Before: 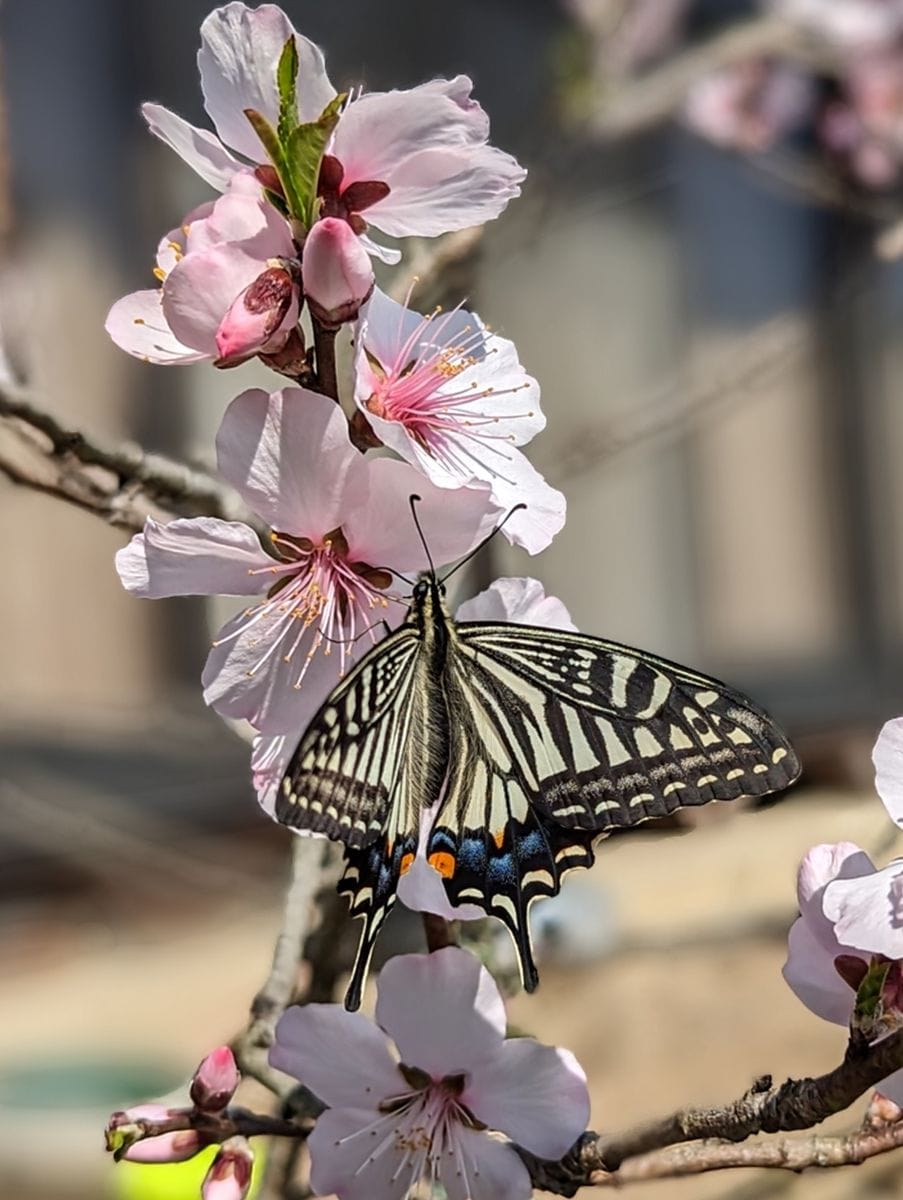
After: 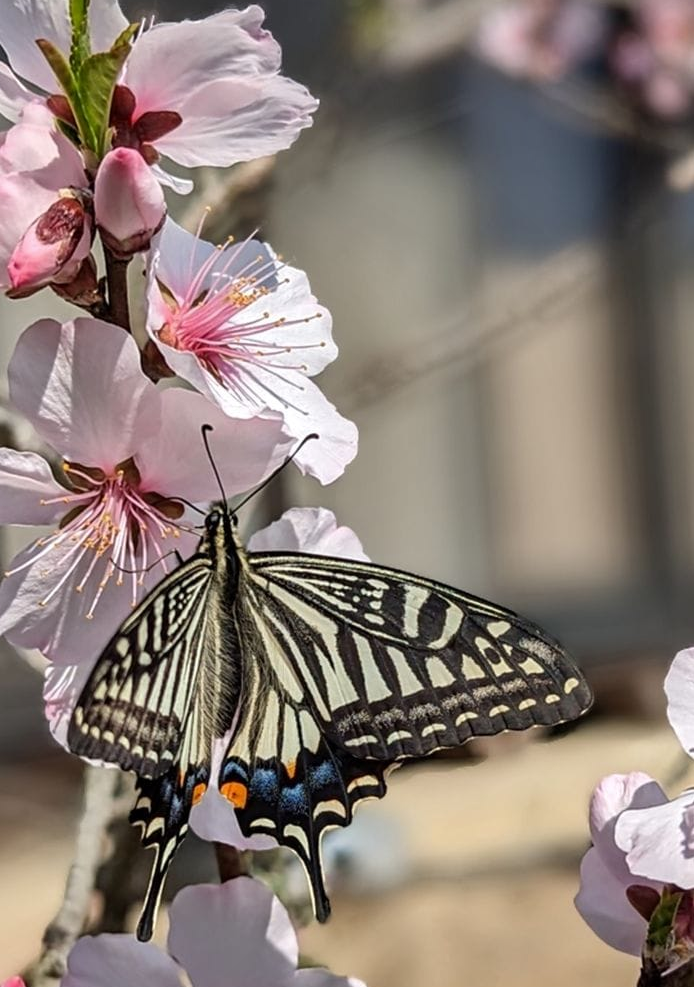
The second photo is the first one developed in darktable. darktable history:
shadows and highlights: low approximation 0.01, soften with gaussian
crop: left 23.06%, top 5.888%, bottom 11.853%
